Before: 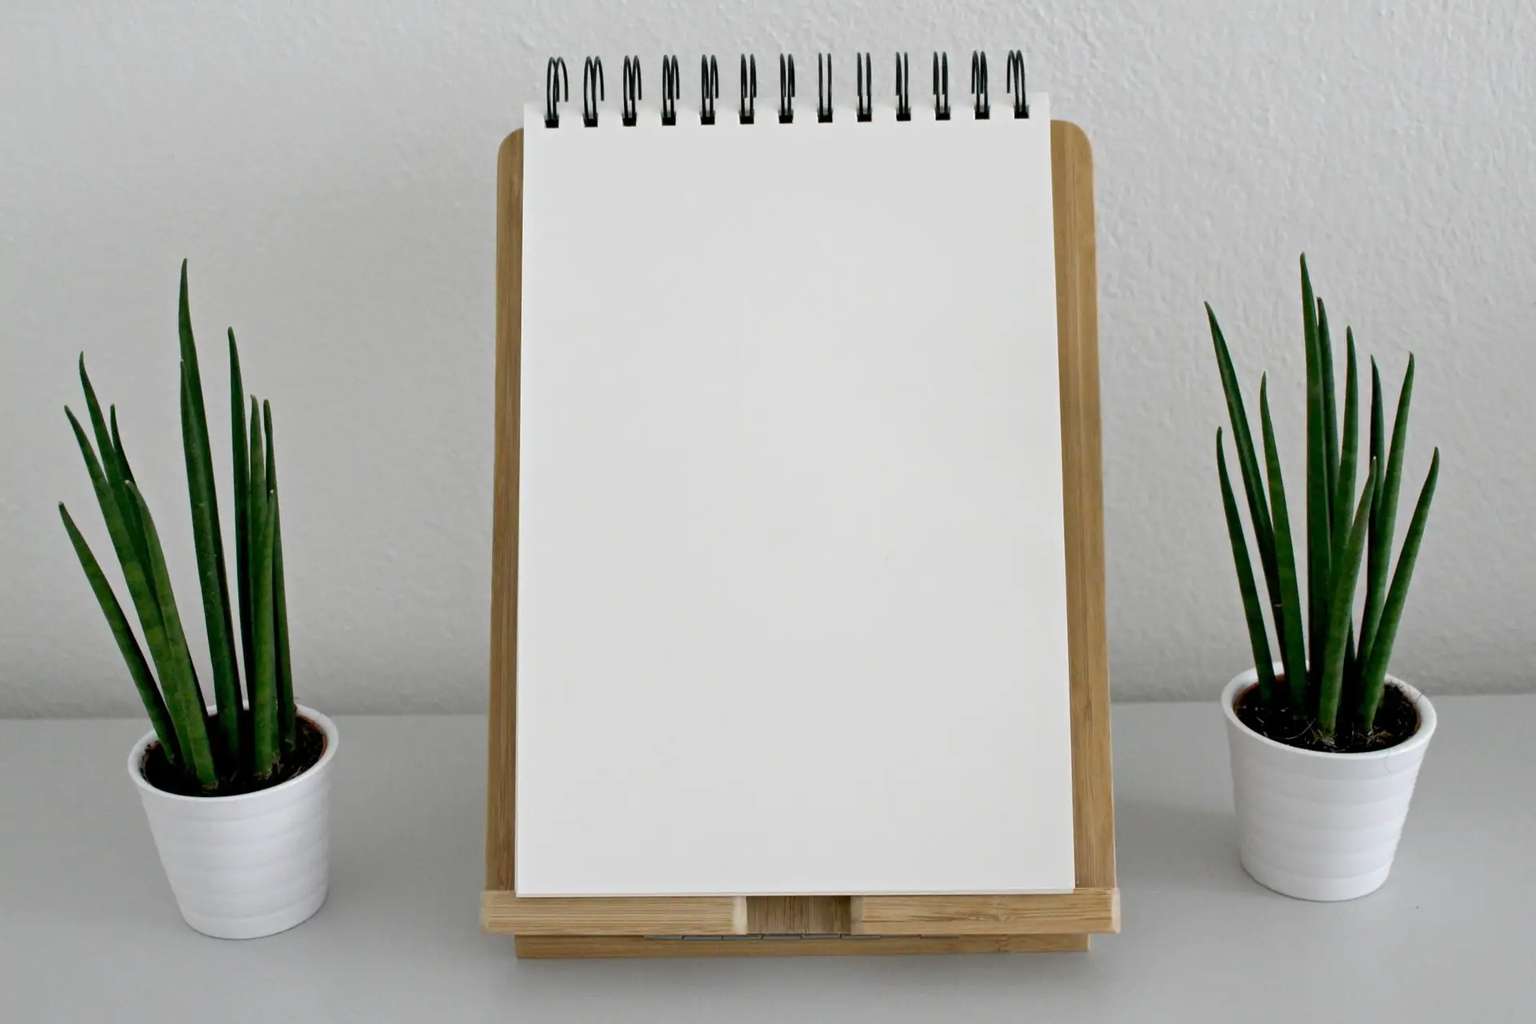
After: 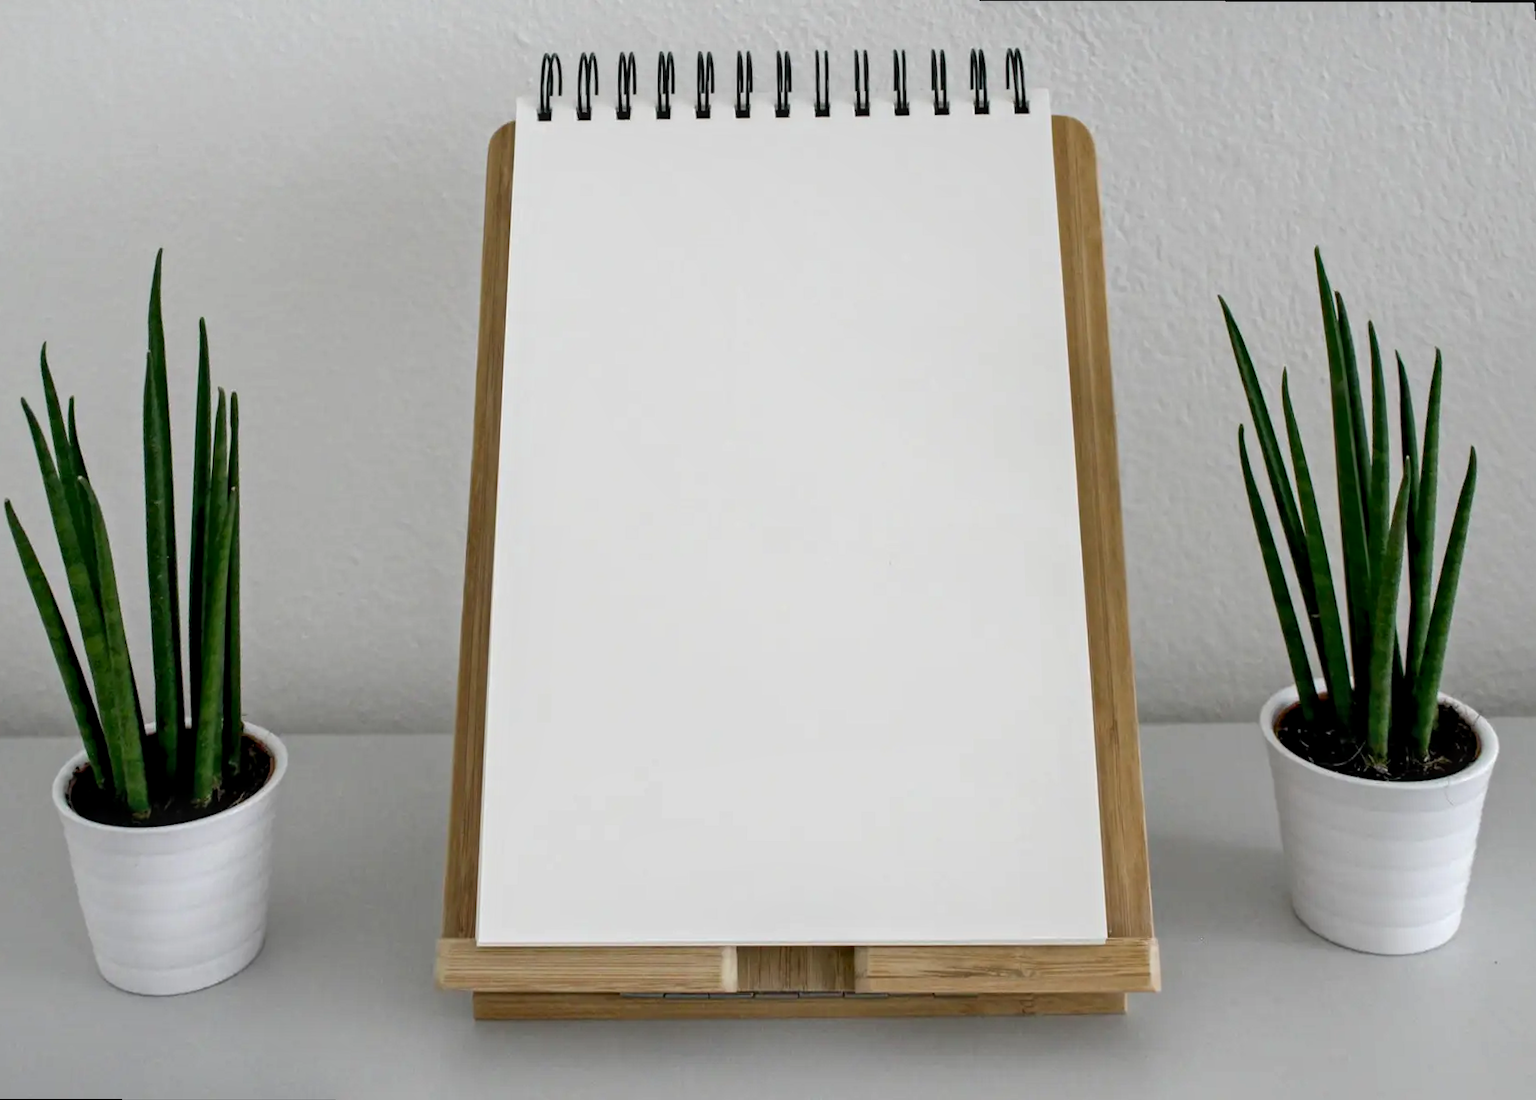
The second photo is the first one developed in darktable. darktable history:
local contrast: detail 130%
rotate and perspective: rotation 0.215°, lens shift (vertical) -0.139, crop left 0.069, crop right 0.939, crop top 0.002, crop bottom 0.996
